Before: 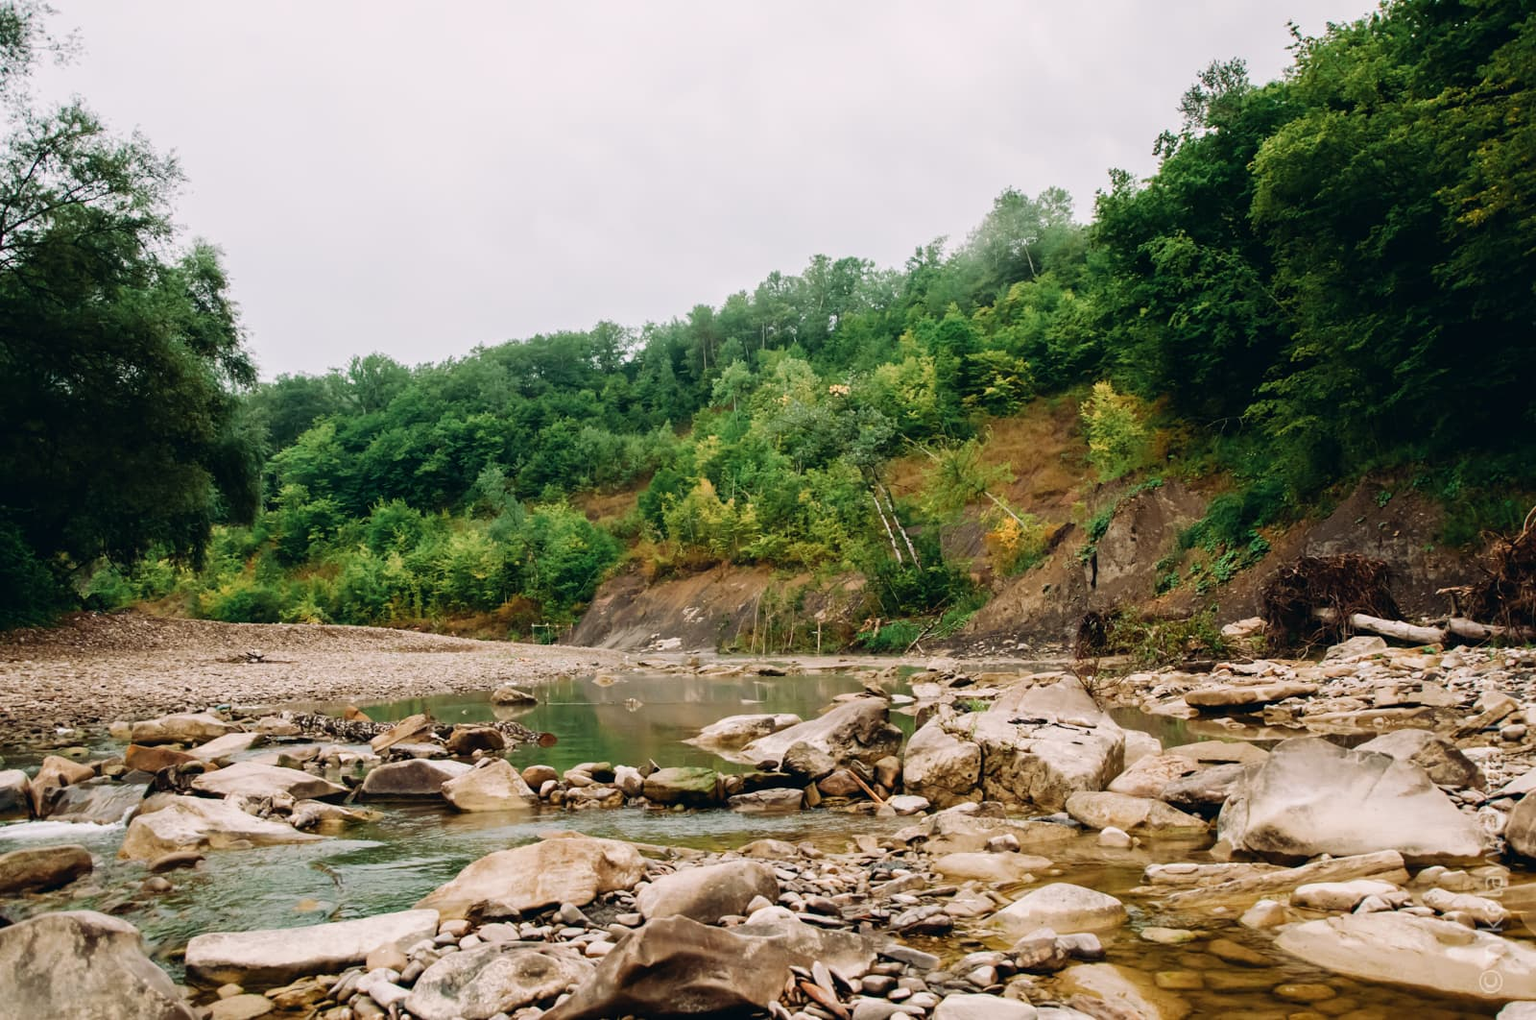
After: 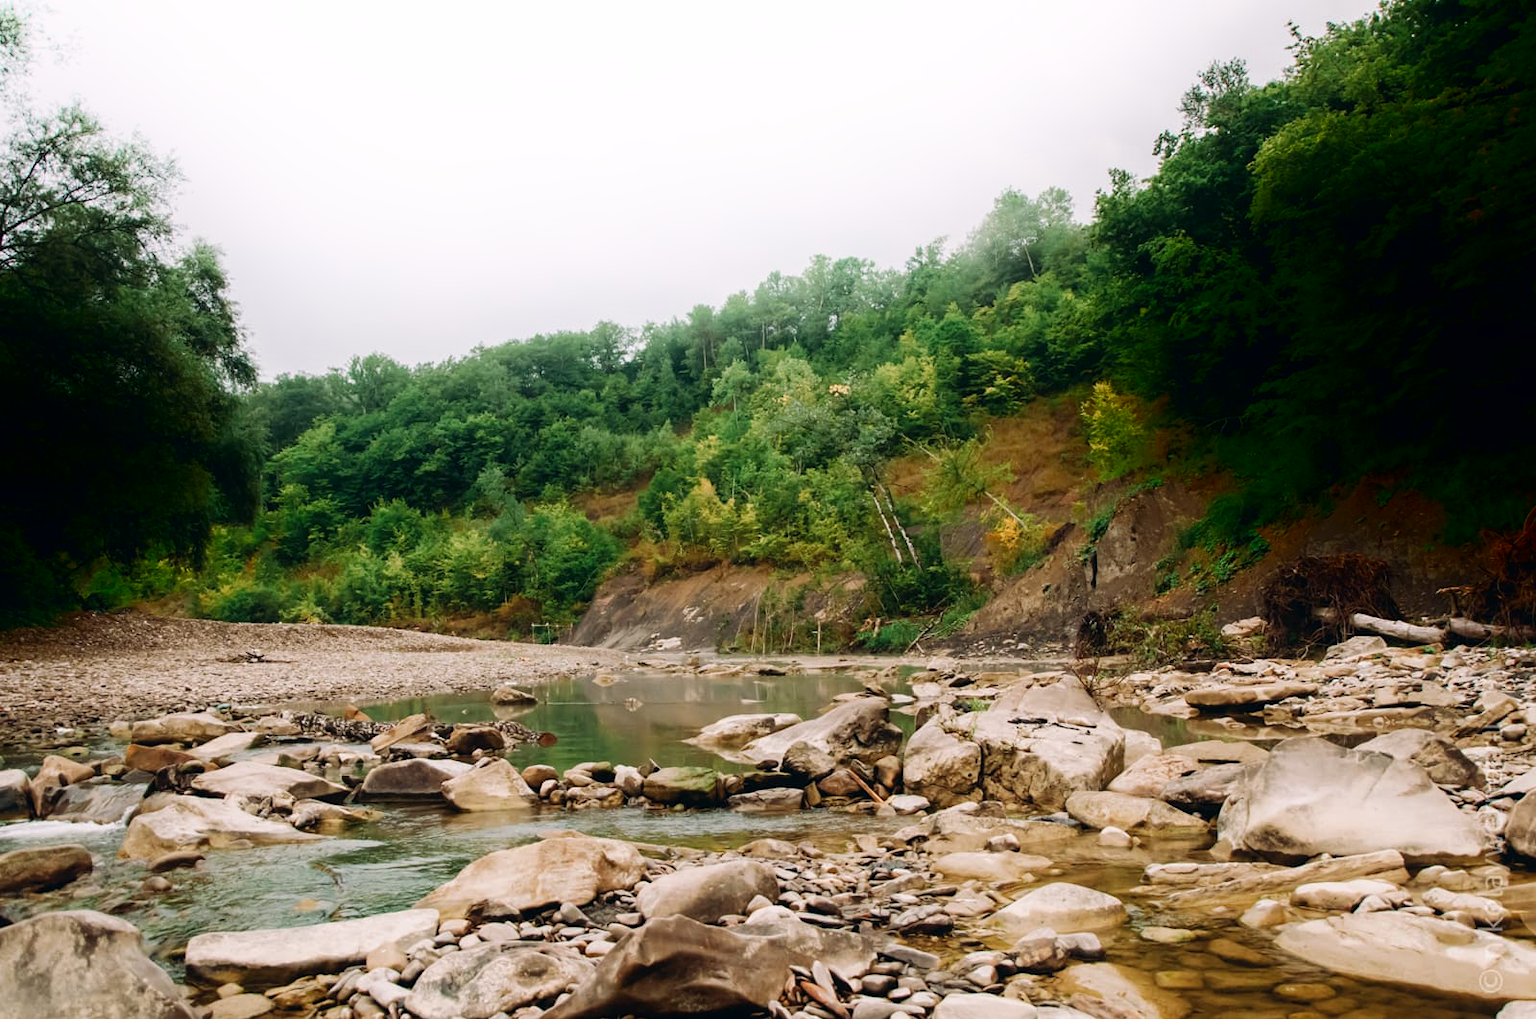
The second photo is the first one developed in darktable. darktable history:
shadows and highlights: shadows -89.56, highlights 88.22, soften with gaussian
